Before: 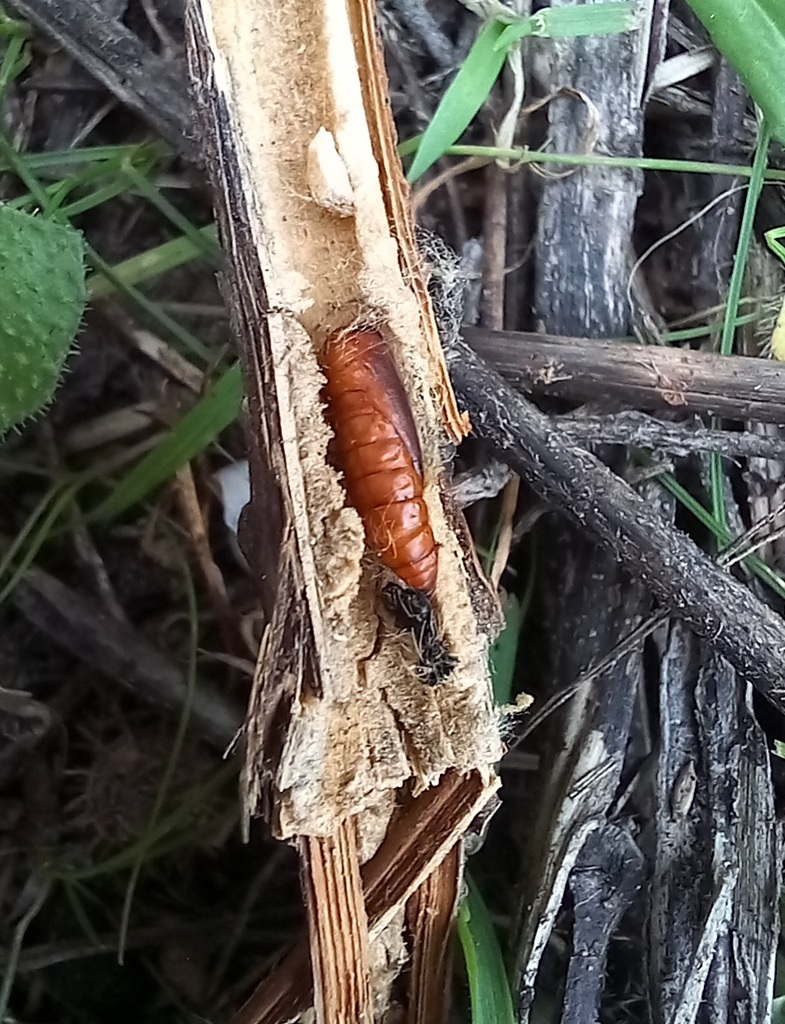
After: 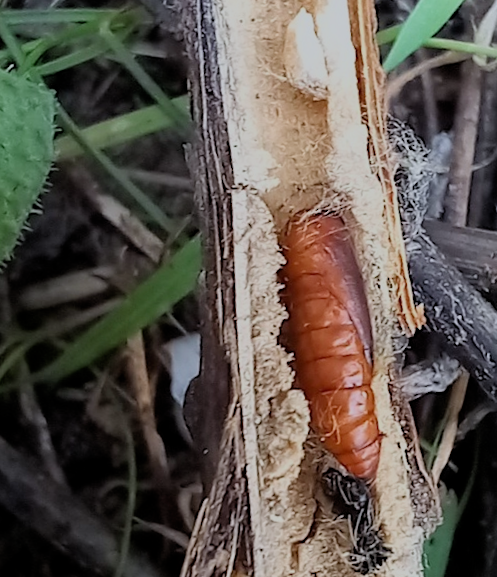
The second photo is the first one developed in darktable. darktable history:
white balance: red 0.976, blue 1.04
crop and rotate: angle -4.99°, left 2.122%, top 6.945%, right 27.566%, bottom 30.519%
filmic rgb: black relative exposure -8.79 EV, white relative exposure 4.98 EV, threshold 3 EV, target black luminance 0%, hardness 3.77, latitude 66.33%, contrast 0.822, shadows ↔ highlights balance 20%, color science v5 (2021), contrast in shadows safe, contrast in highlights safe, enable highlight reconstruction true
